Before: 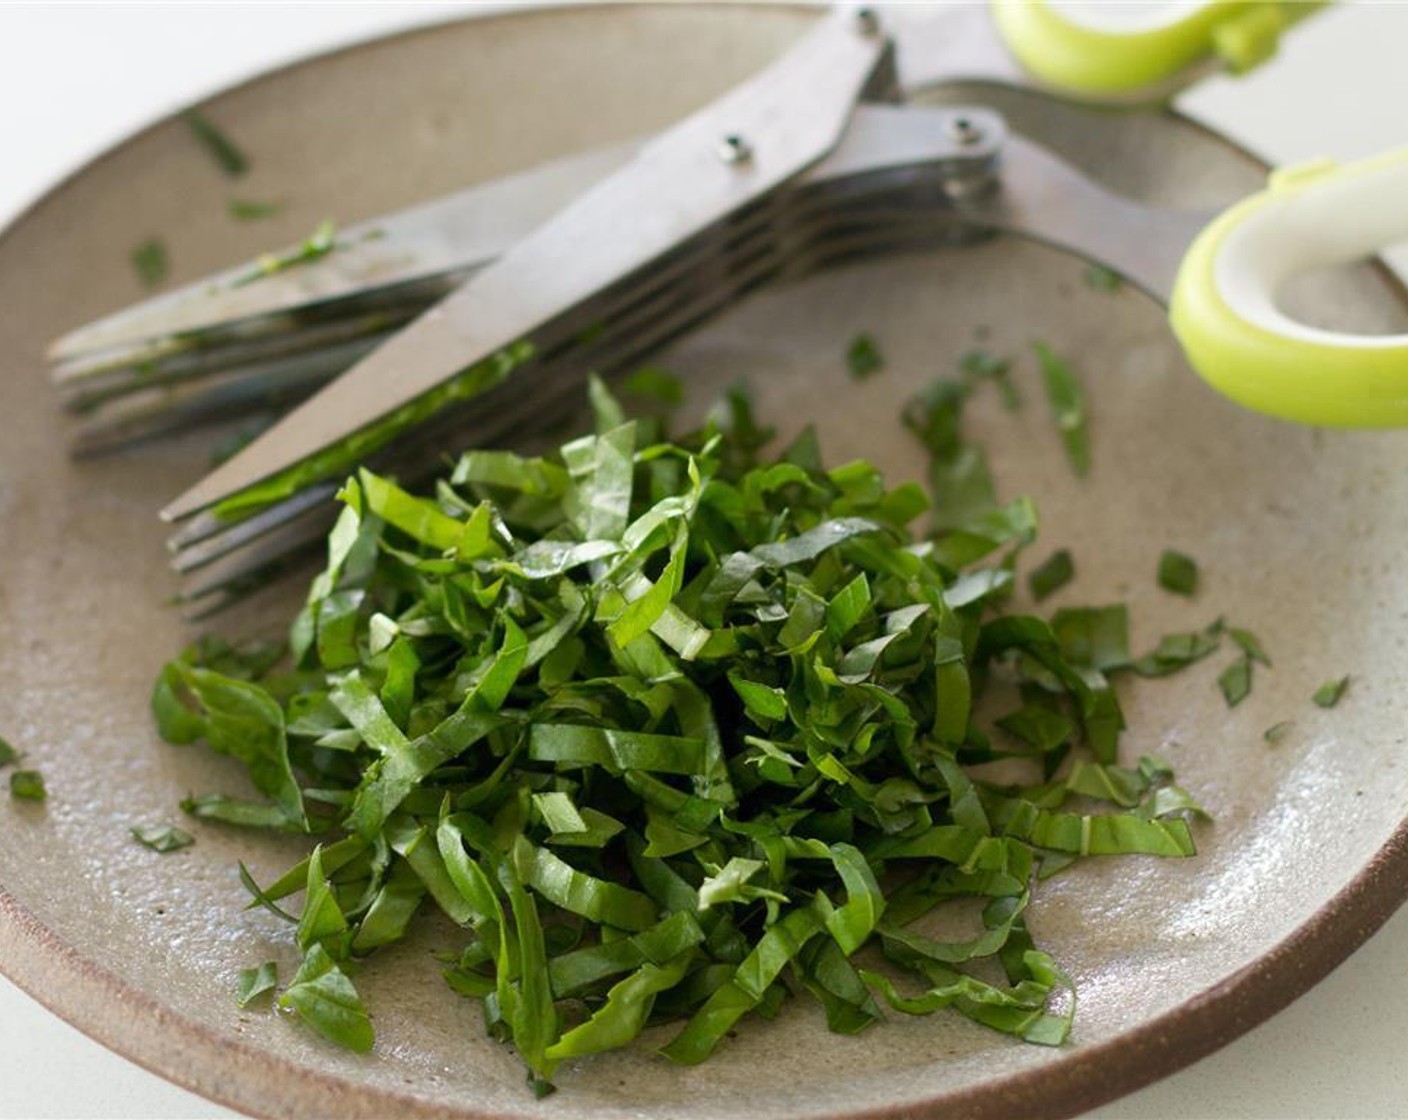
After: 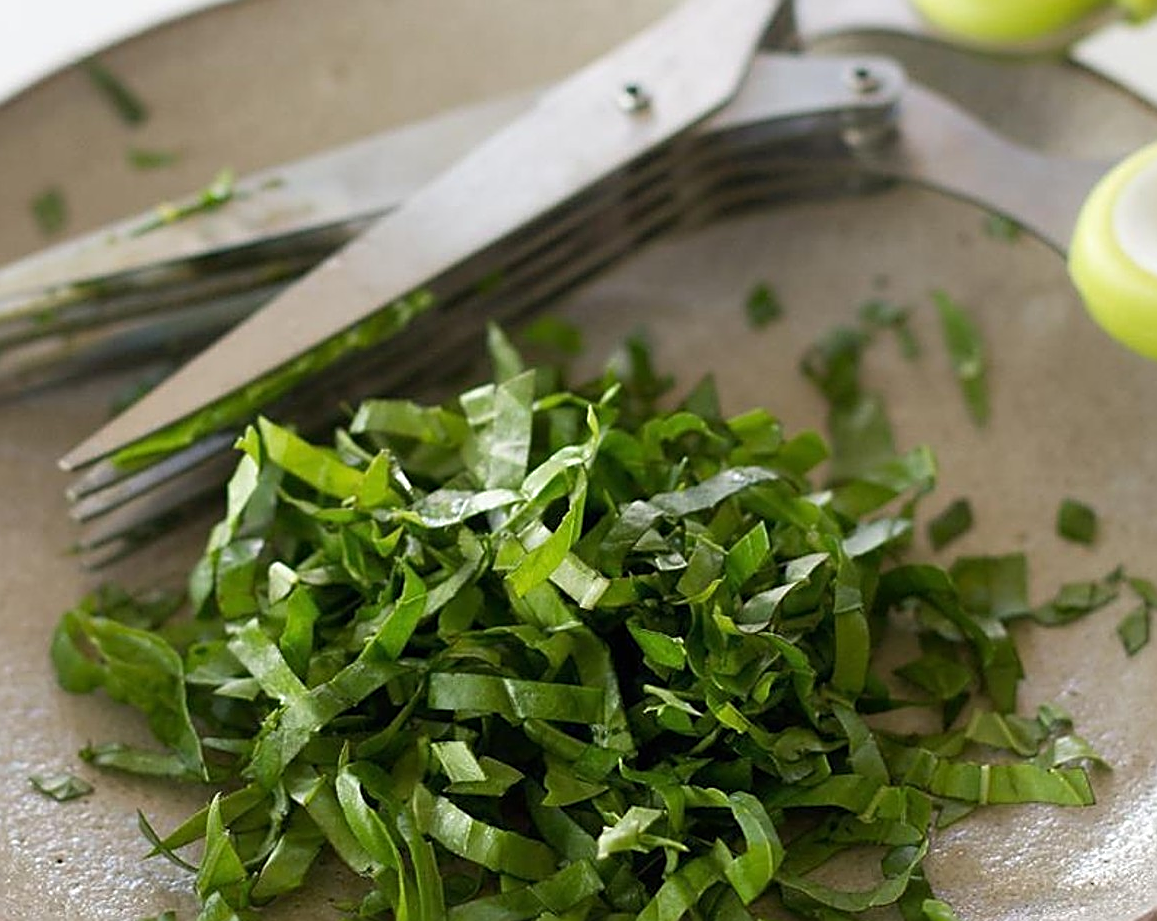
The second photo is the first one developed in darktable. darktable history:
sharpen: amount 0.901
crop and rotate: left 7.196%, top 4.574%, right 10.605%, bottom 13.178%
